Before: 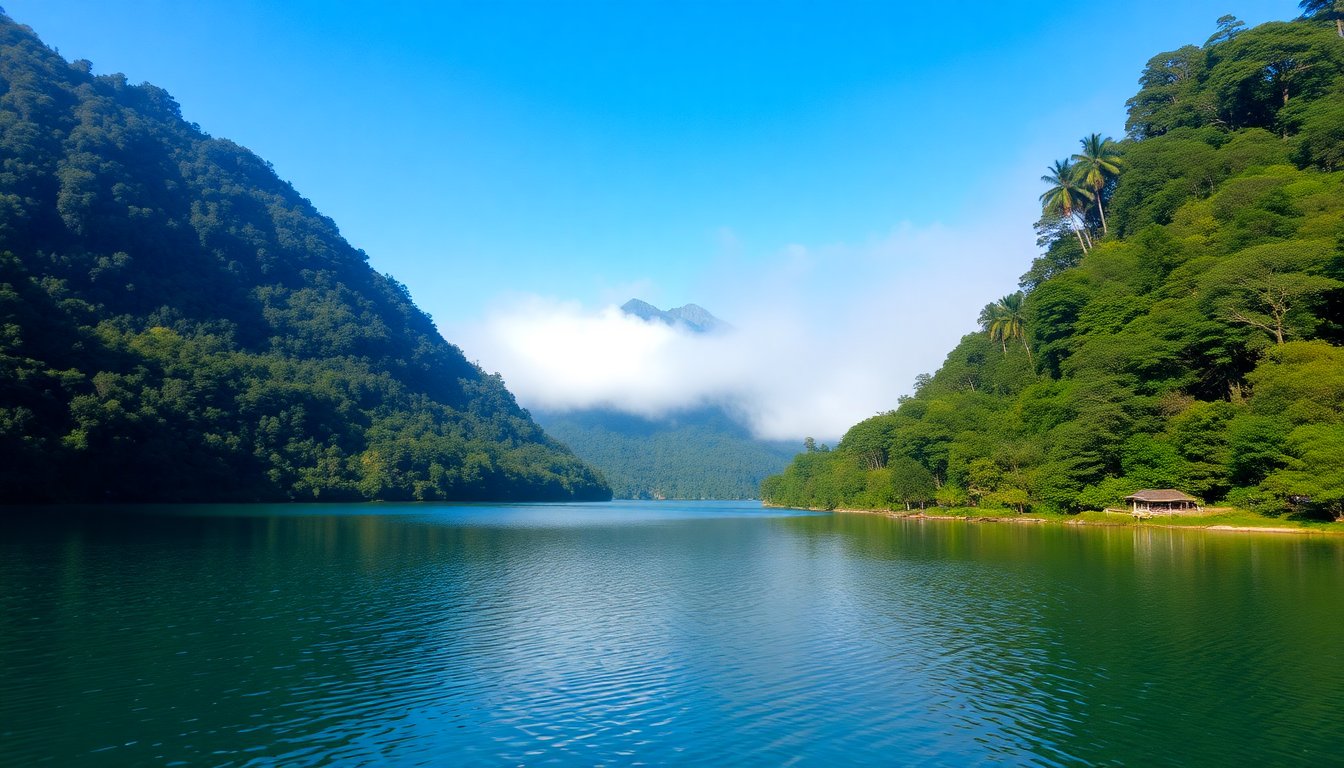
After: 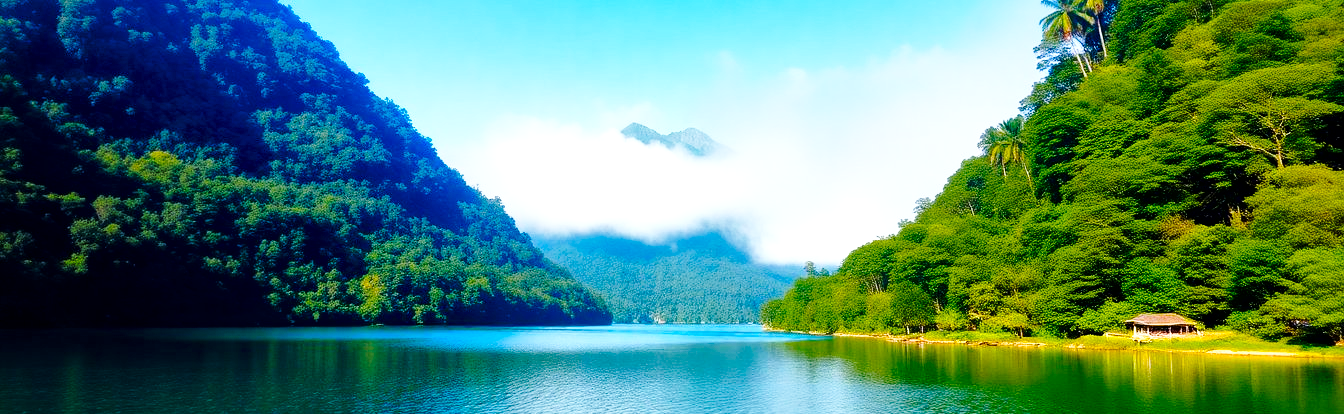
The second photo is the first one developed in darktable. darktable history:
base curve: curves: ch0 [(0, 0) (0.036, 0.037) (0.121, 0.228) (0.46, 0.76) (0.859, 0.983) (1, 1)], preserve colors none
crop and rotate: top 23.043%, bottom 22.992%
color balance rgb: linear chroma grading › mid-tones 7.406%, perceptual saturation grading › global saturation 34.929%, perceptual saturation grading › highlights -24.844%, perceptual saturation grading › shadows 25.8%, global vibrance 20%
local contrast: mode bilateral grid, contrast 21, coarseness 49, detail 171%, midtone range 0.2
